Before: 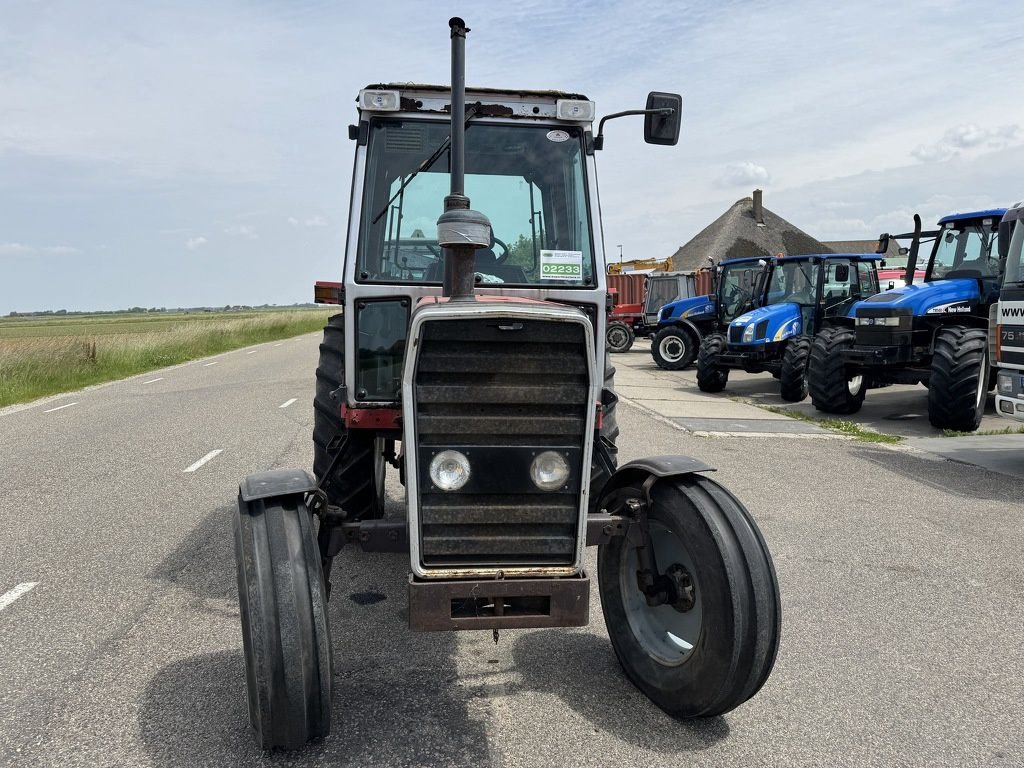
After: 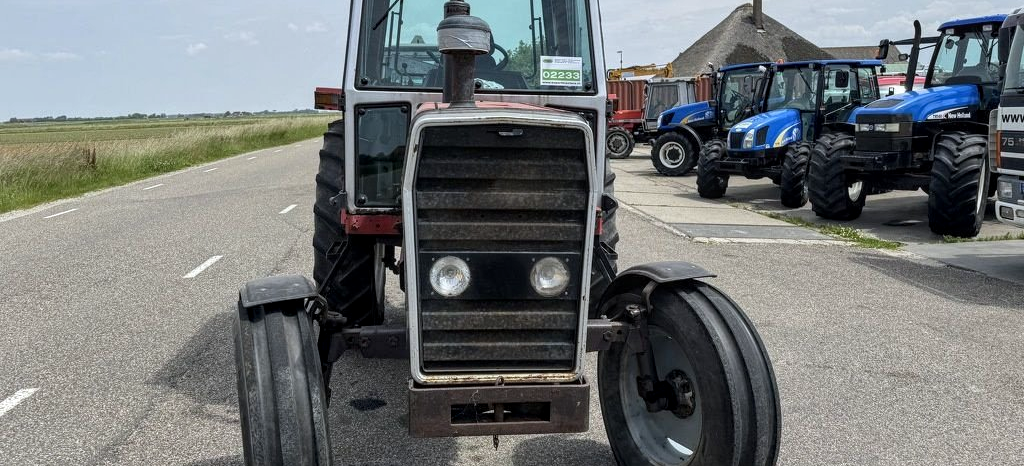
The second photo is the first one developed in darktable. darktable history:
white balance: red 0.988, blue 1.017
local contrast: on, module defaults
contrast brightness saturation: contrast 0.05
crop and rotate: top 25.357%, bottom 13.942%
